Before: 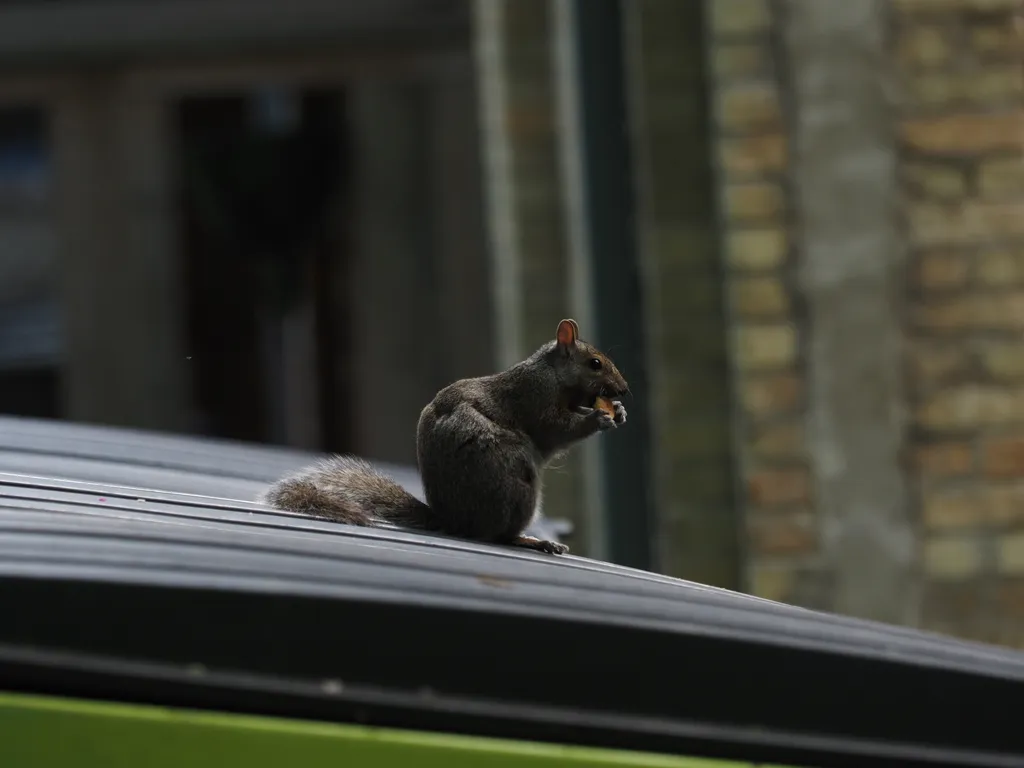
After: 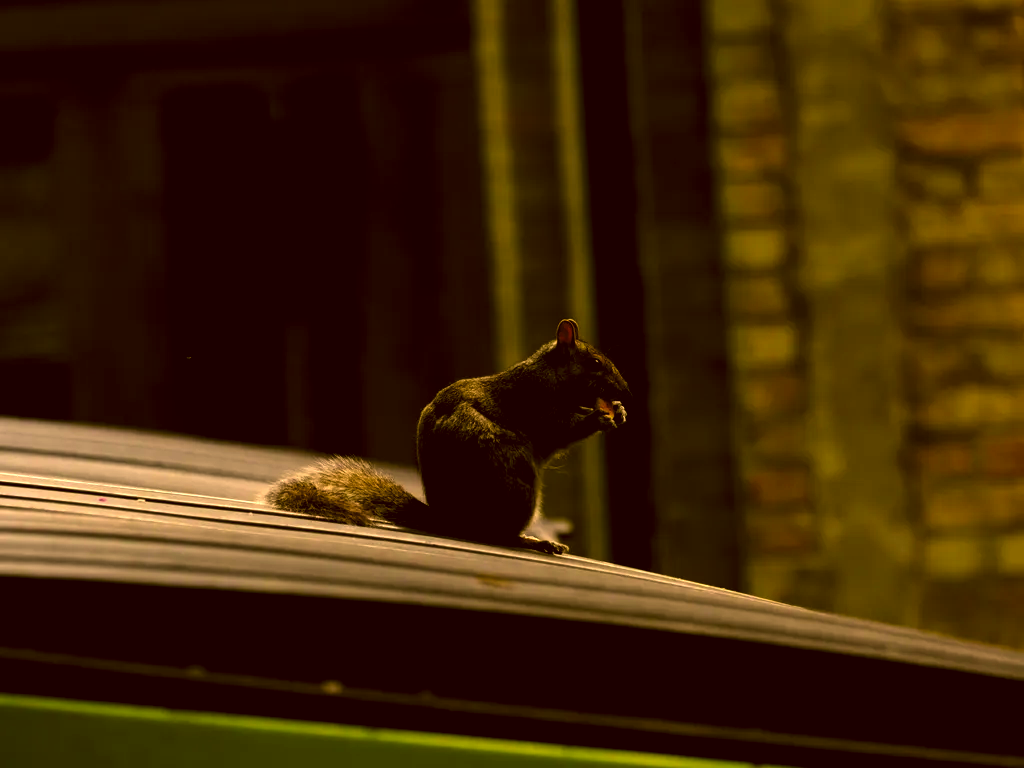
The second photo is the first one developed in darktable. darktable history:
color correction: highlights a* 10.82, highlights b* 30.31, shadows a* 2.85, shadows b* 17.26, saturation 1.73
levels: levels [0.129, 0.519, 0.867]
